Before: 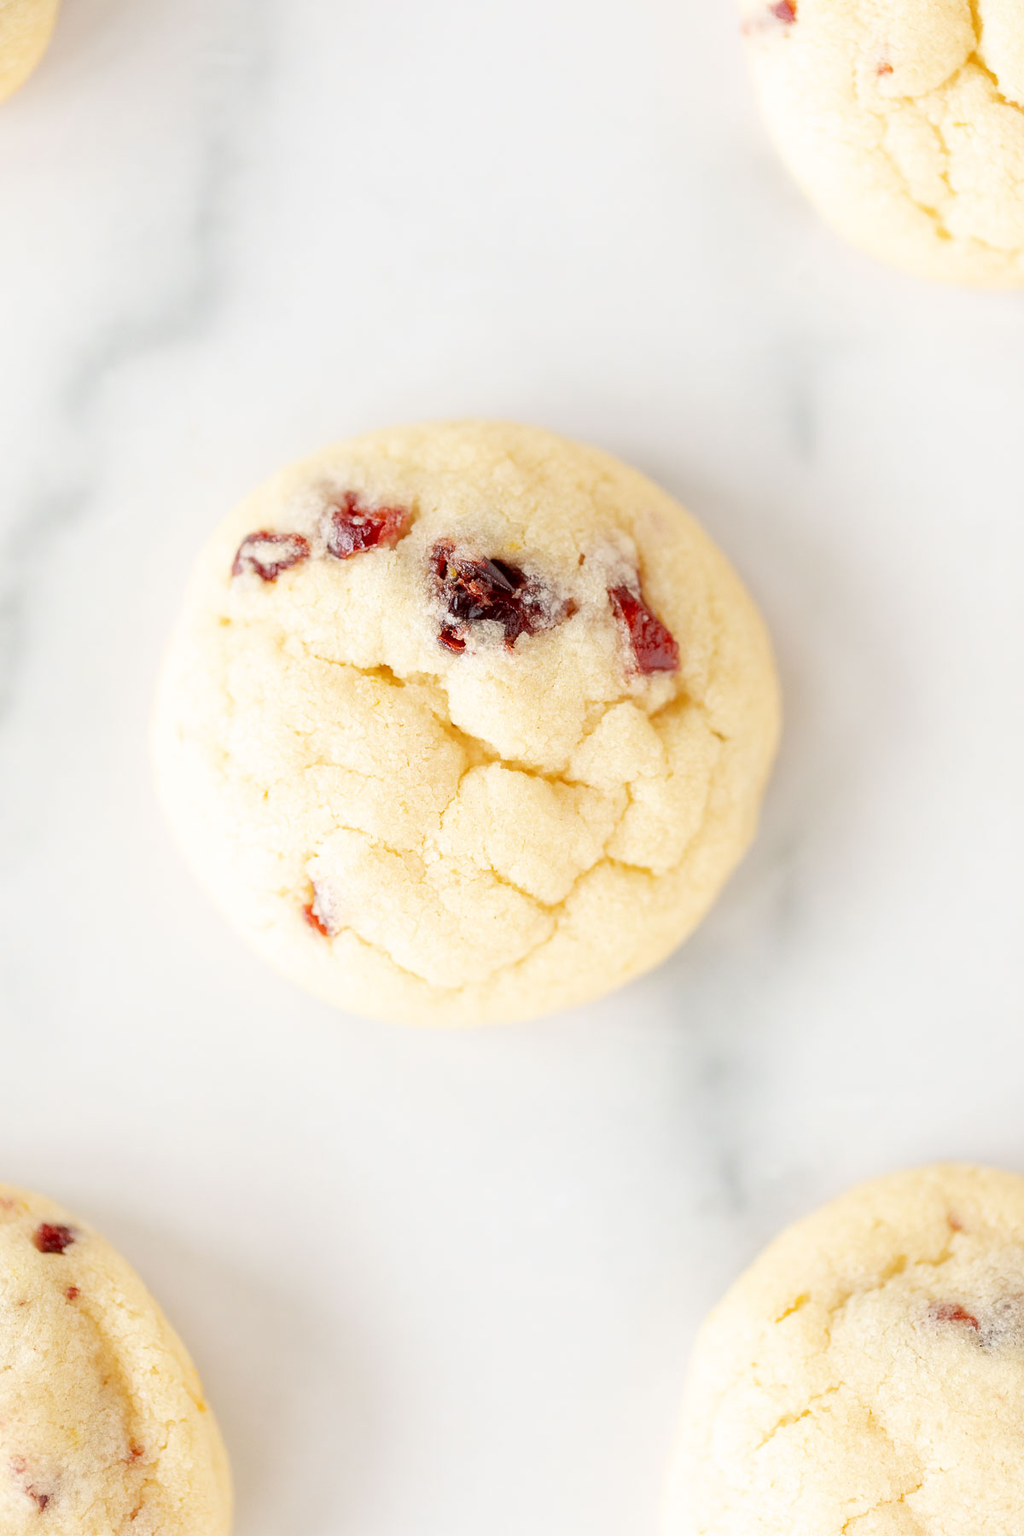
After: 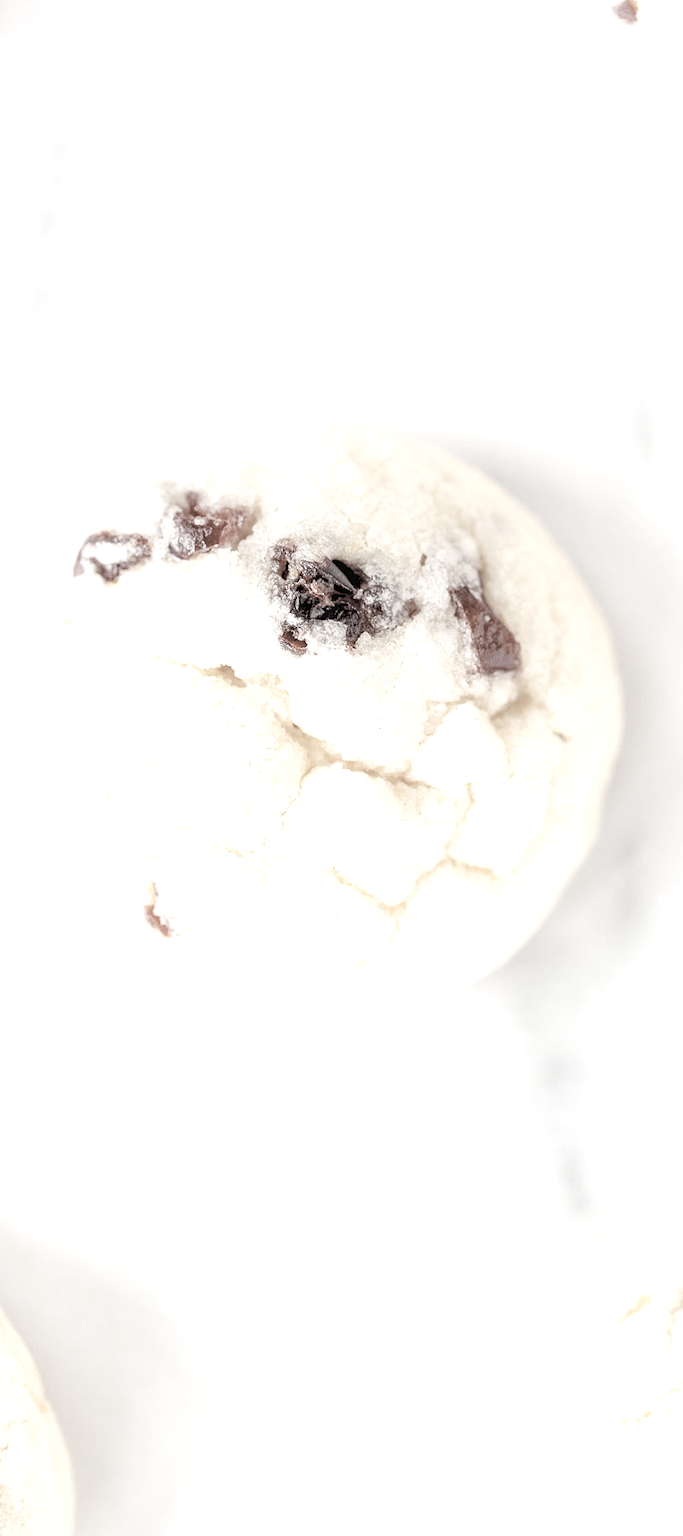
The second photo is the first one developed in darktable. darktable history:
color correction: saturation 0.2
local contrast: on, module defaults
rgb levels: preserve colors sum RGB, levels [[0.038, 0.433, 0.934], [0, 0.5, 1], [0, 0.5, 1]]
exposure: black level correction 0, exposure 0.9 EV, compensate highlight preservation false
crop and rotate: left 15.546%, right 17.787%
